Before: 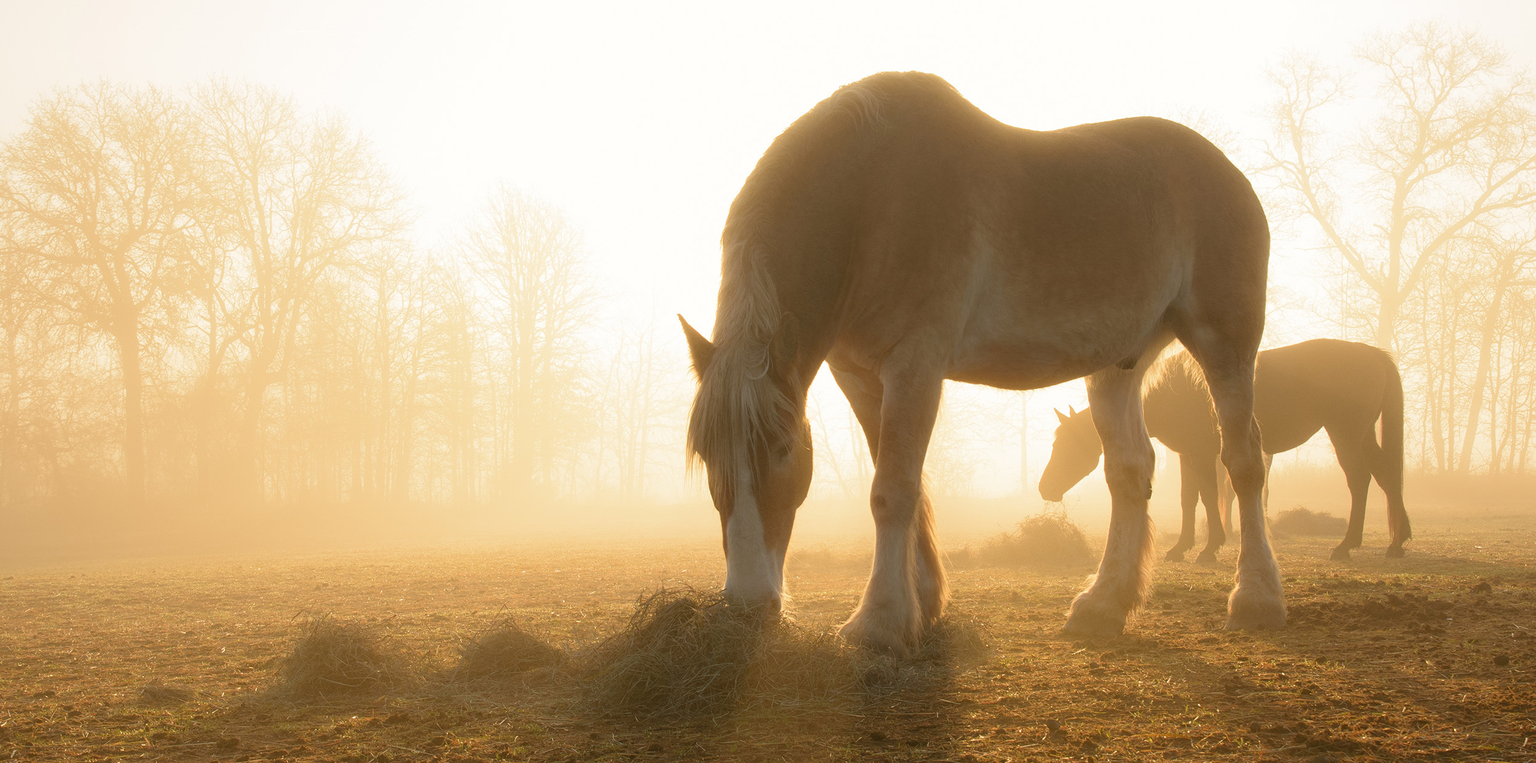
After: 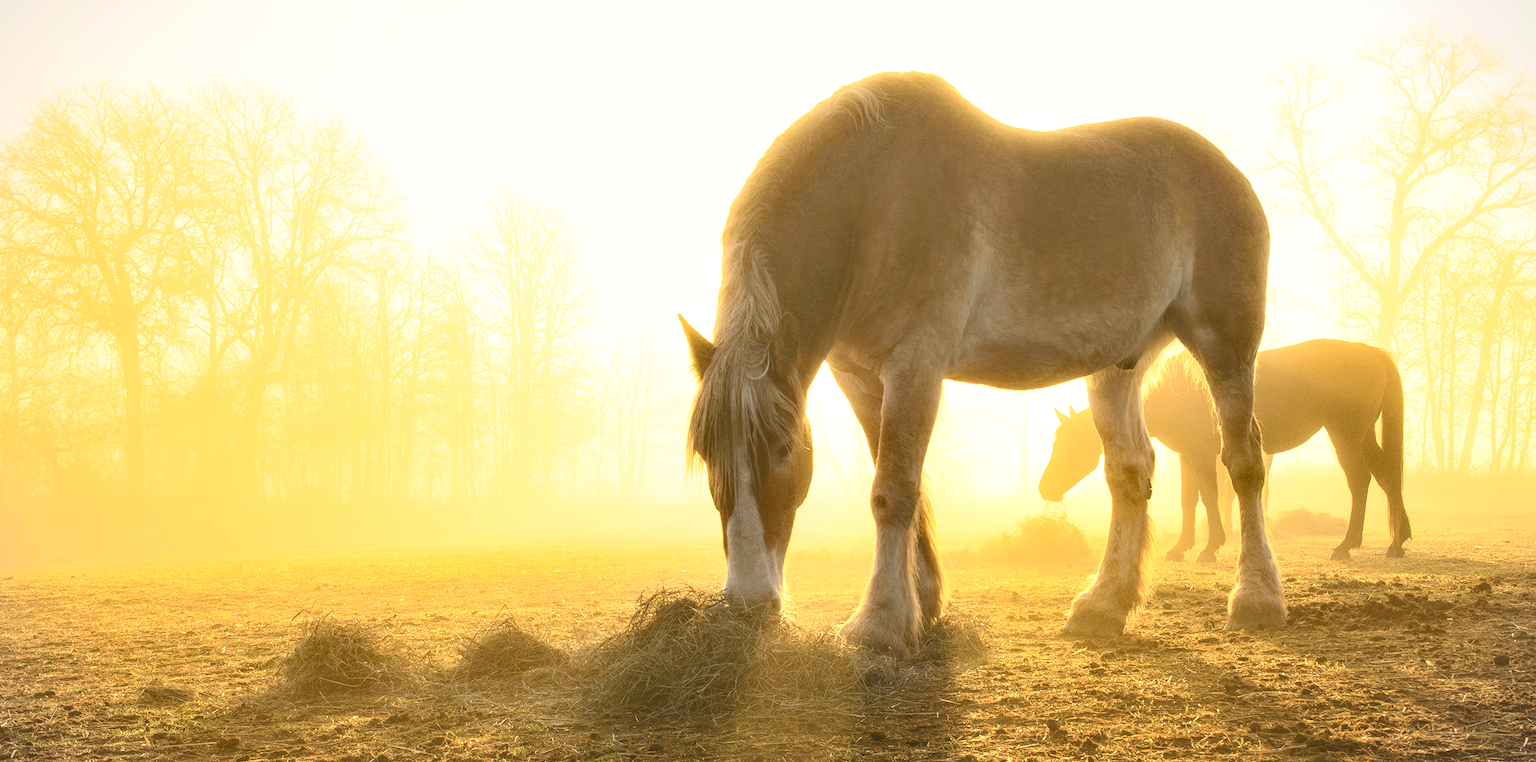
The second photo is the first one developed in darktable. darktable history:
exposure: compensate highlight preservation false
color balance rgb: linear chroma grading › global chroma 15%, perceptual saturation grading › global saturation 30%
shadows and highlights: soften with gaussian
contrast brightness saturation: contrast 0.43, brightness 0.56, saturation -0.19
local contrast: detail 130%
vignetting: fall-off start 100%, brightness -0.282, width/height ratio 1.31
